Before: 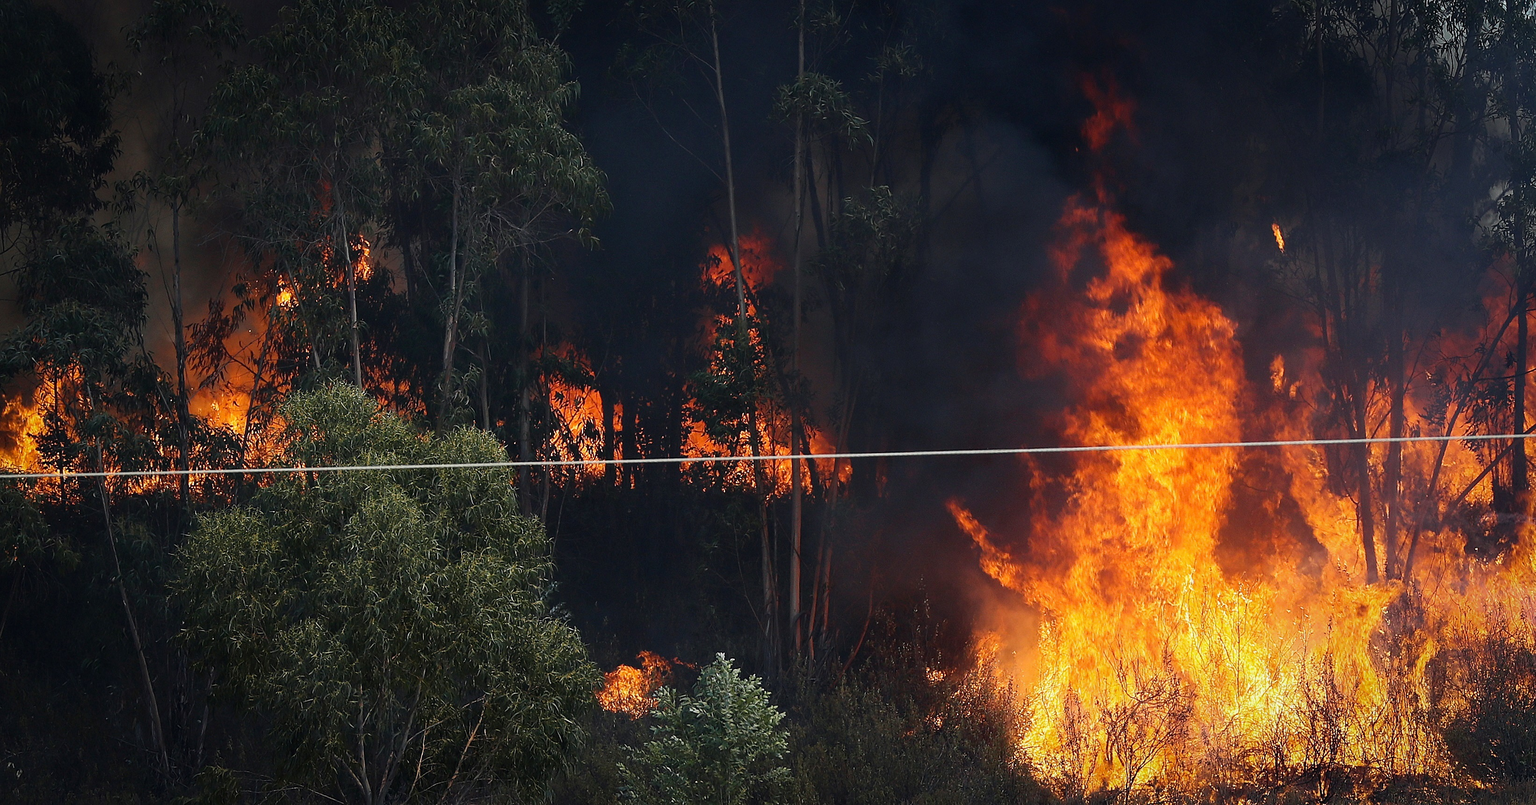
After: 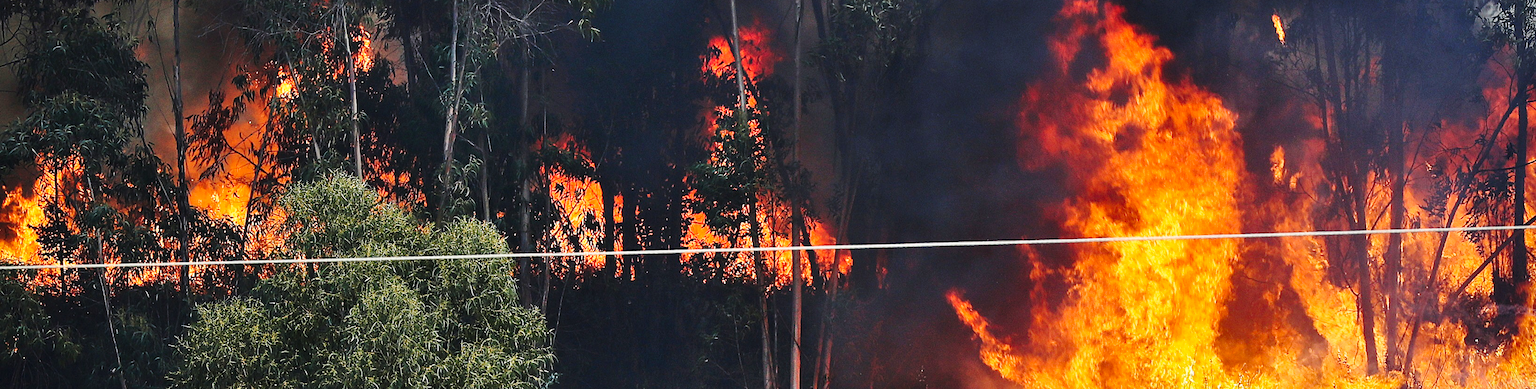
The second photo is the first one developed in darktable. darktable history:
crop and rotate: top 26.056%, bottom 25.543%
shadows and highlights: shadows color adjustment 97.66%, soften with gaussian
base curve: curves: ch0 [(0, 0) (0.028, 0.03) (0.121, 0.232) (0.46, 0.748) (0.859, 0.968) (1, 1)], preserve colors none
